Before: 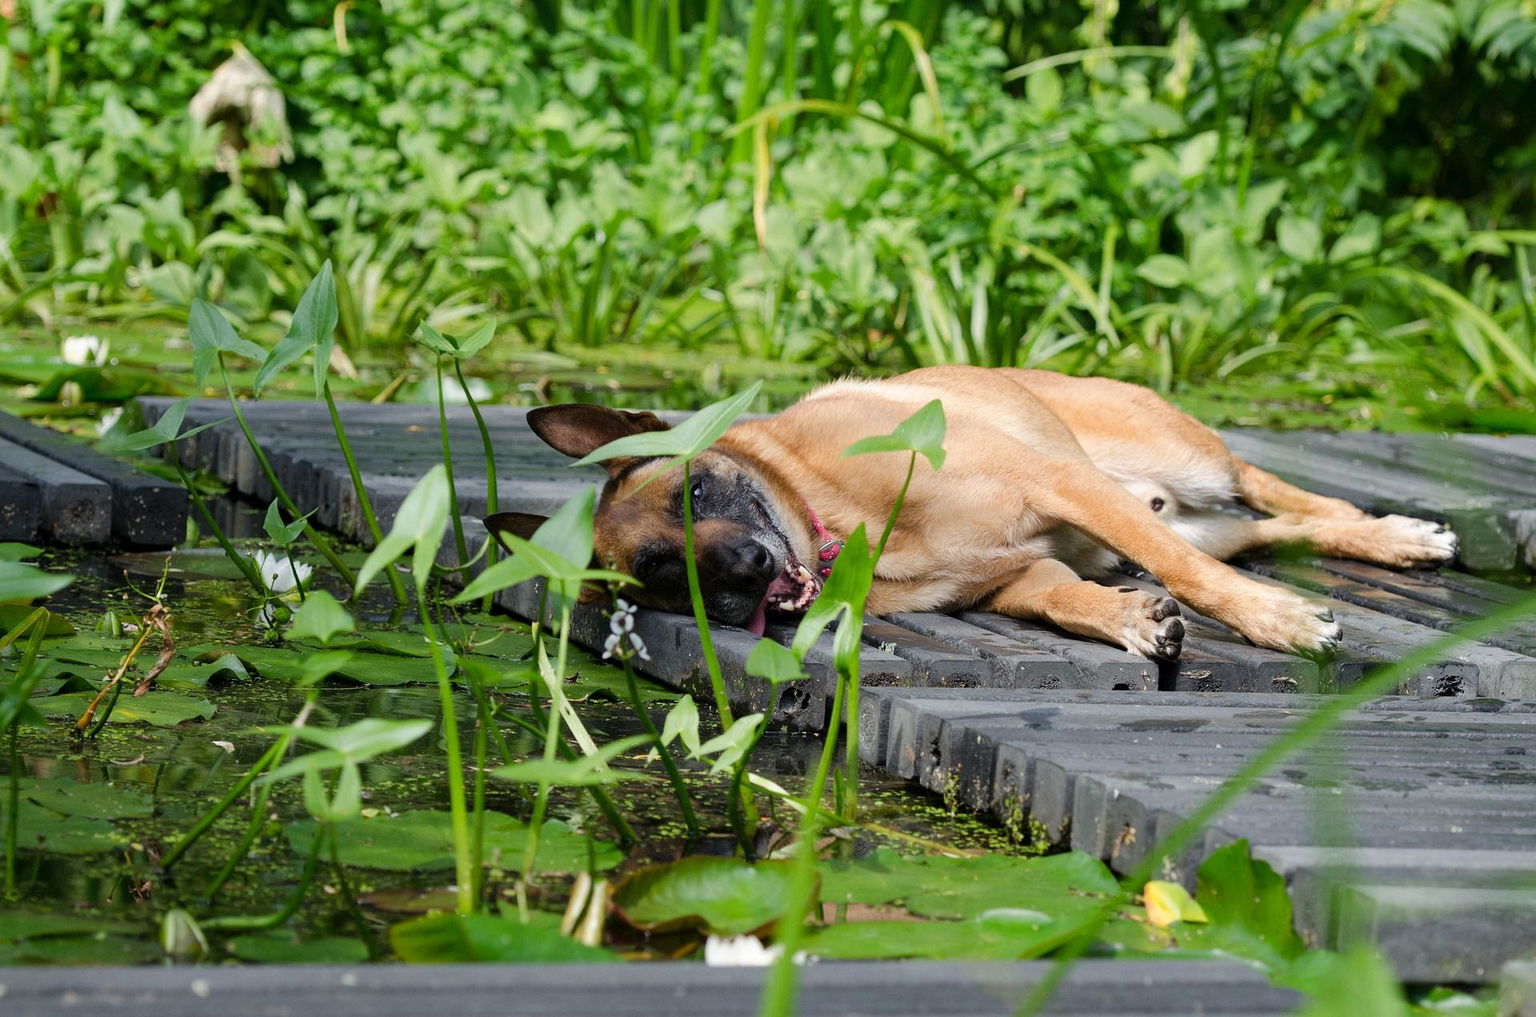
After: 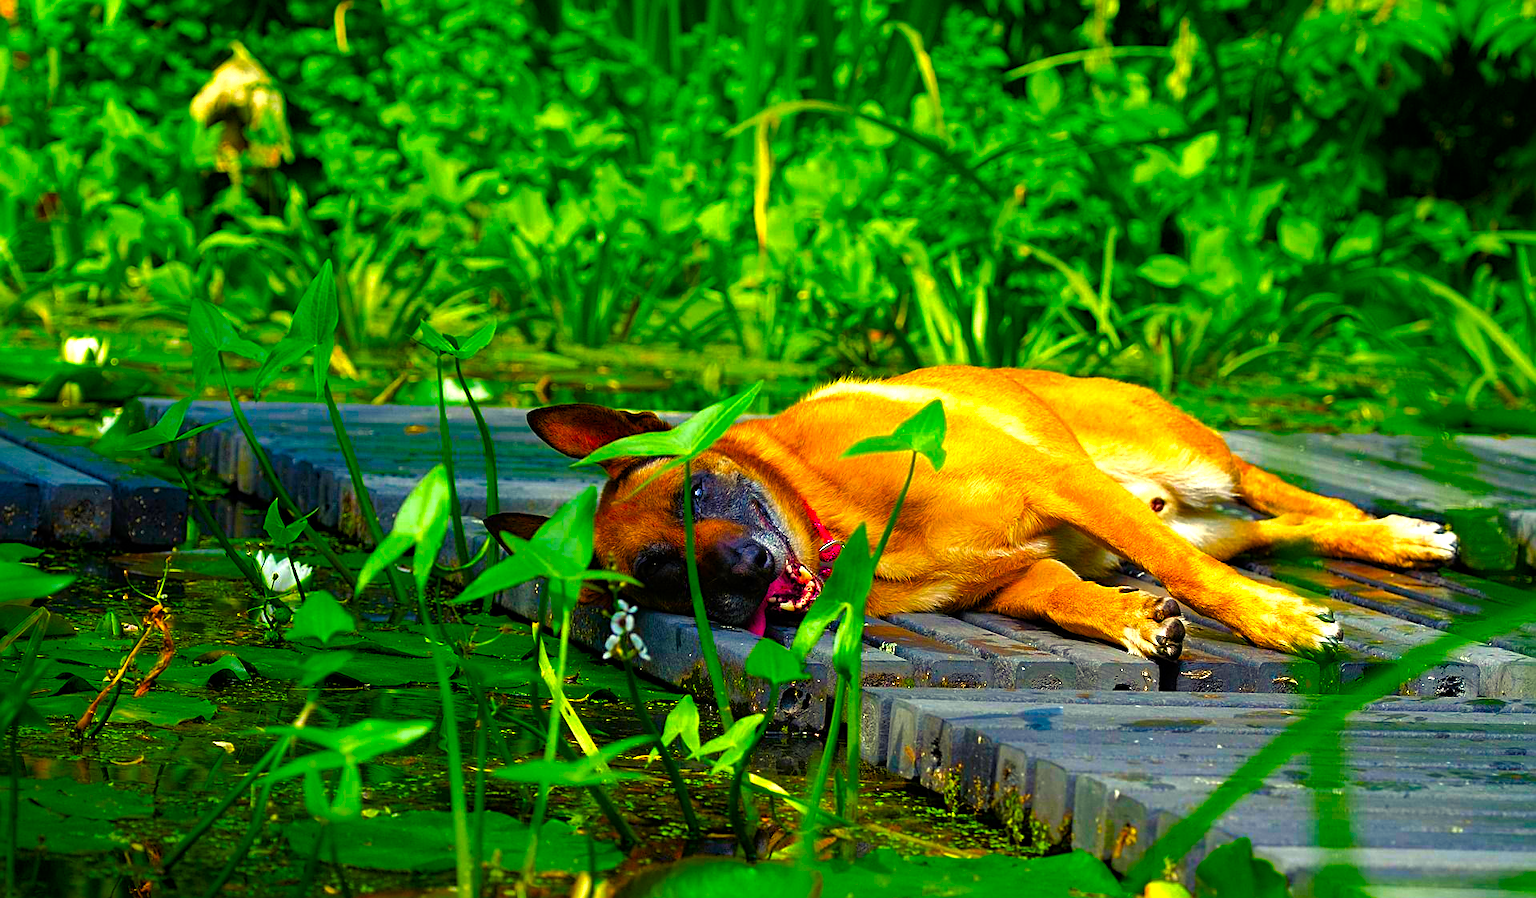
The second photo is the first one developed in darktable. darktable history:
sharpen: on, module defaults
tone curve: curves: ch0 [(0, 0) (0.91, 0.76) (0.997, 0.913)], color space Lab, independent channels, preserve colors none
crop and rotate: top 0%, bottom 11.586%
tone equalizer: -8 EV -0.714 EV, -7 EV -0.737 EV, -6 EV -0.637 EV, -5 EV -0.4 EV, -3 EV 0.403 EV, -2 EV 0.6 EV, -1 EV 0.677 EV, +0 EV 0.767 EV
contrast brightness saturation: saturation 0.496
color balance rgb: highlights gain › luminance 6.269%, highlights gain › chroma 2.625%, highlights gain › hue 91.87°, linear chroma grading › global chroma 14.533%, perceptual saturation grading › global saturation 65.074%, perceptual saturation grading › highlights 59.573%, perceptual saturation grading › mid-tones 49.828%, perceptual saturation grading › shadows 49.67%, global vibrance 9.651%
